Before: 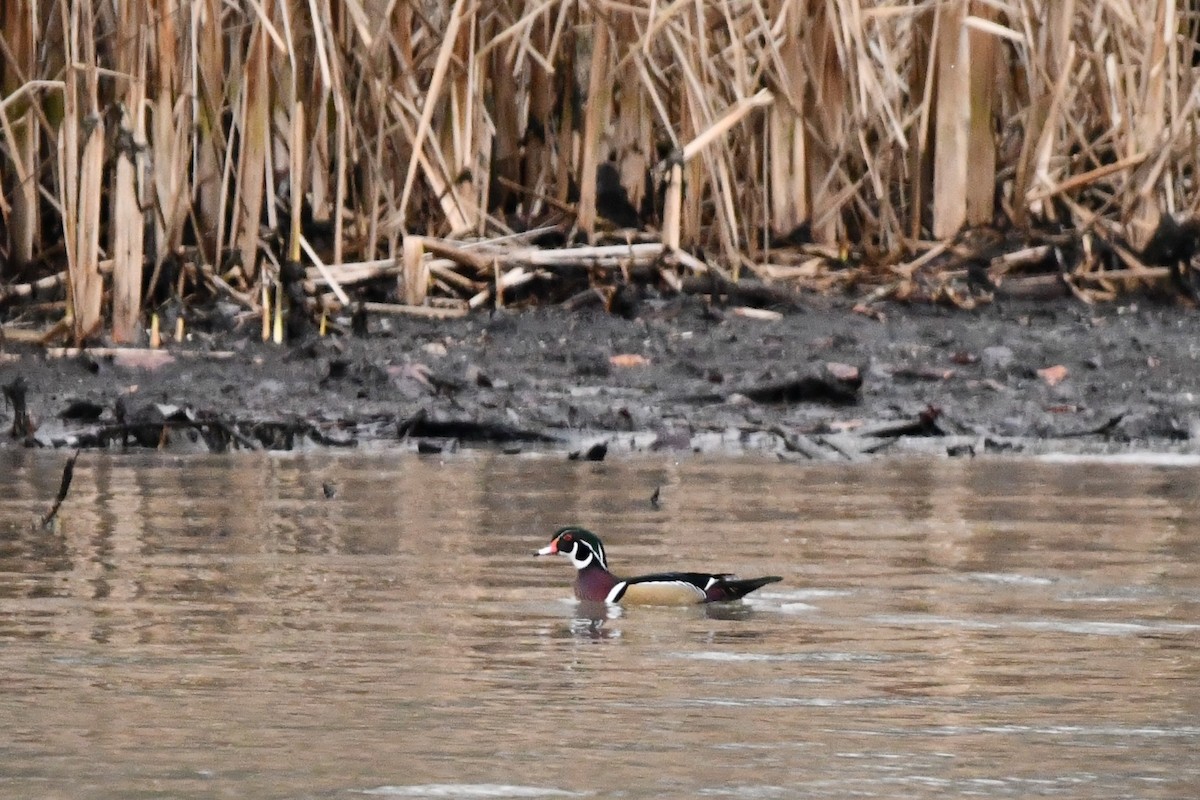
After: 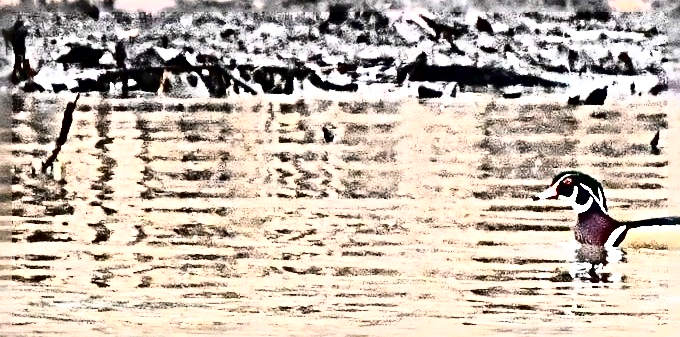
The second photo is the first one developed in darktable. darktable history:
crop: top 44.558%, right 43.258%, bottom 13.193%
tone curve: curves: ch0 [(0, 0) (0.003, 0.002) (0.011, 0.005) (0.025, 0.011) (0.044, 0.017) (0.069, 0.021) (0.1, 0.027) (0.136, 0.035) (0.177, 0.05) (0.224, 0.076) (0.277, 0.126) (0.335, 0.212) (0.399, 0.333) (0.468, 0.473) (0.543, 0.627) (0.623, 0.784) (0.709, 0.9) (0.801, 0.963) (0.898, 0.988) (1, 1)], color space Lab, independent channels, preserve colors none
exposure: exposure 0.998 EV, compensate highlight preservation false
sharpen: radius 6.282, amount 1.809, threshold 0.151
